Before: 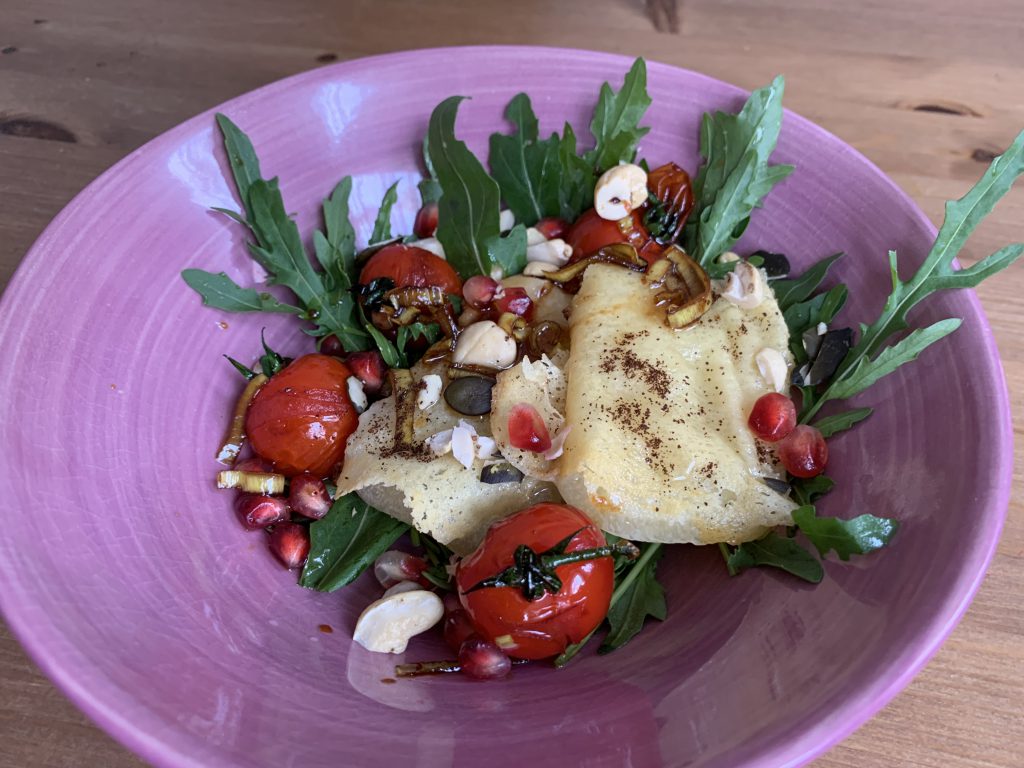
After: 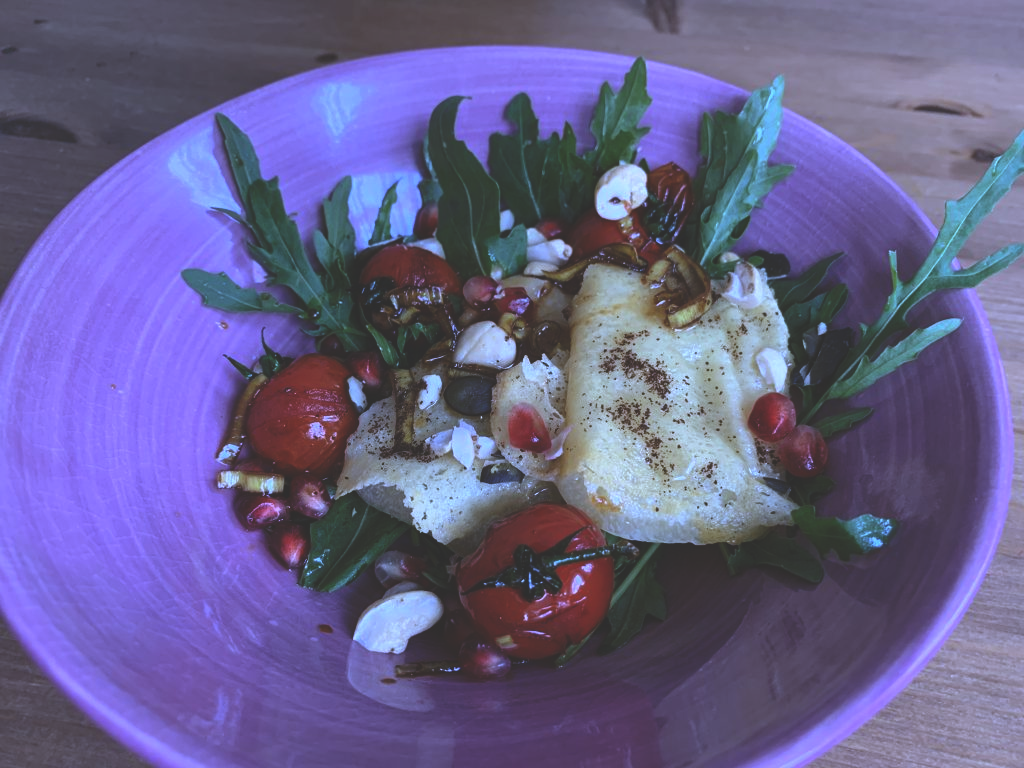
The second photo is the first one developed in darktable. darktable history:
white balance: red 0.871, blue 1.249
rgb curve: curves: ch0 [(0, 0.186) (0.314, 0.284) (0.775, 0.708) (1, 1)], compensate middle gray true, preserve colors none
